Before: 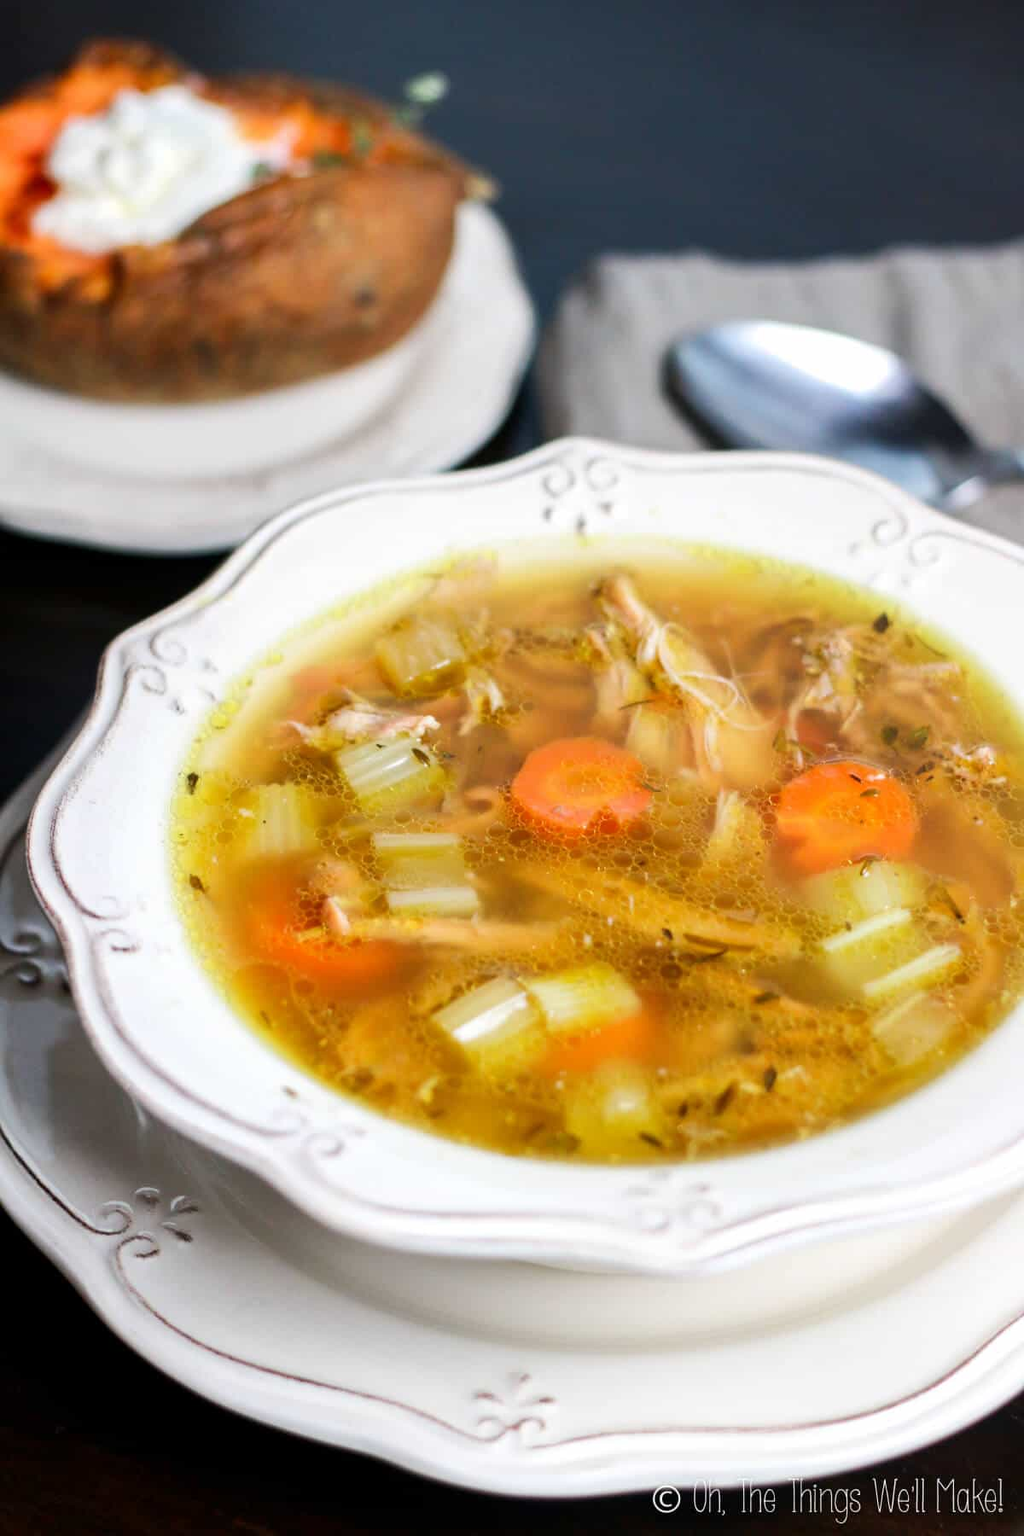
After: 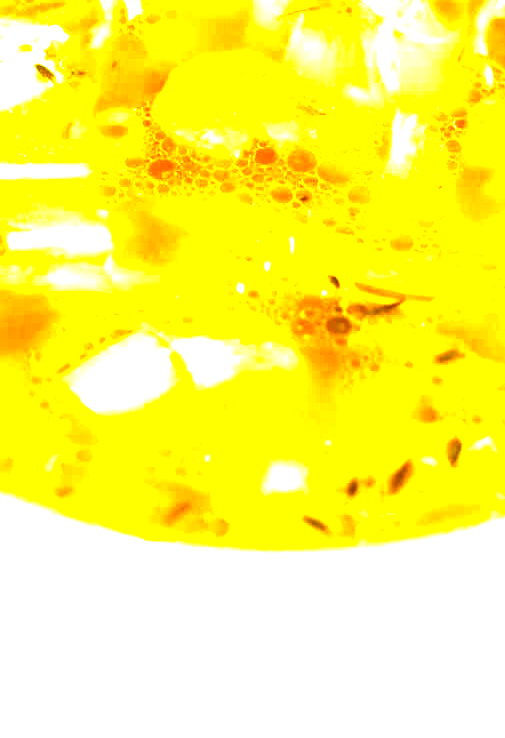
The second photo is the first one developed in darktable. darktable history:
color balance rgb: highlights gain › chroma 0.141%, highlights gain › hue 330.96°, perceptual saturation grading › global saturation 24.99%, perceptual saturation grading › highlights -50.539%, perceptual saturation grading › shadows 30.871%, perceptual brilliance grading › global brilliance 34.331%, perceptual brilliance grading › highlights 49.767%, perceptual brilliance grading › mid-tones 59.252%, perceptual brilliance grading › shadows 34.609%, global vibrance 9.546%
tone equalizer: edges refinement/feathering 500, mask exposure compensation -1.57 EV, preserve details no
crop: left 37.364%, top 45.194%, right 20.54%, bottom 13.806%
